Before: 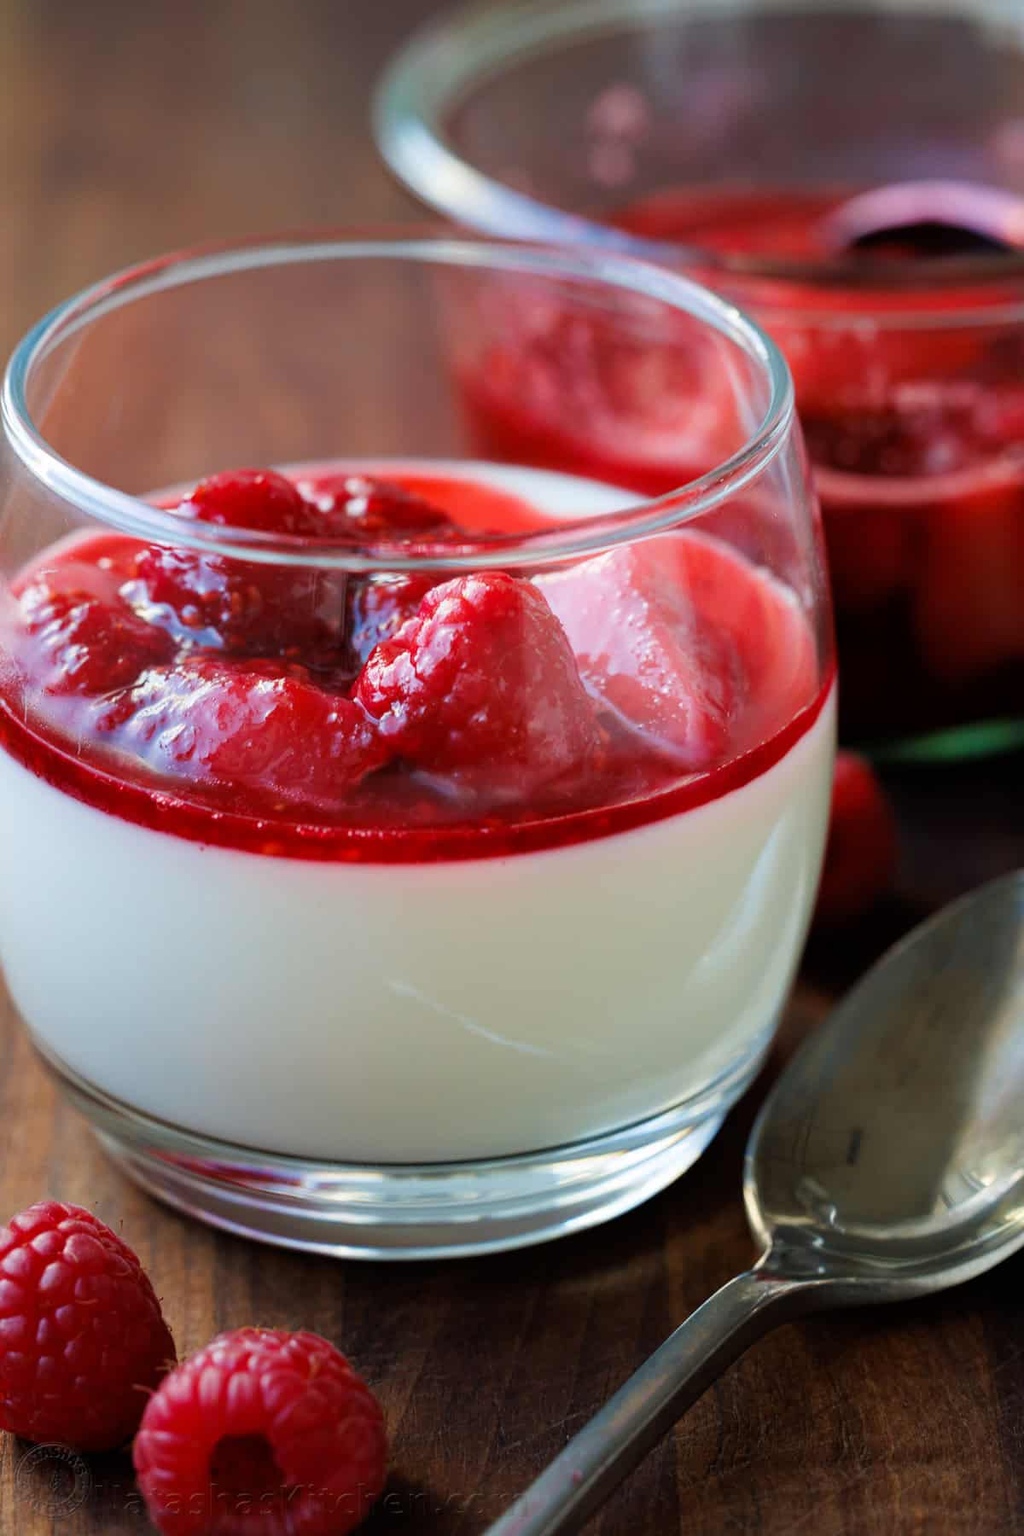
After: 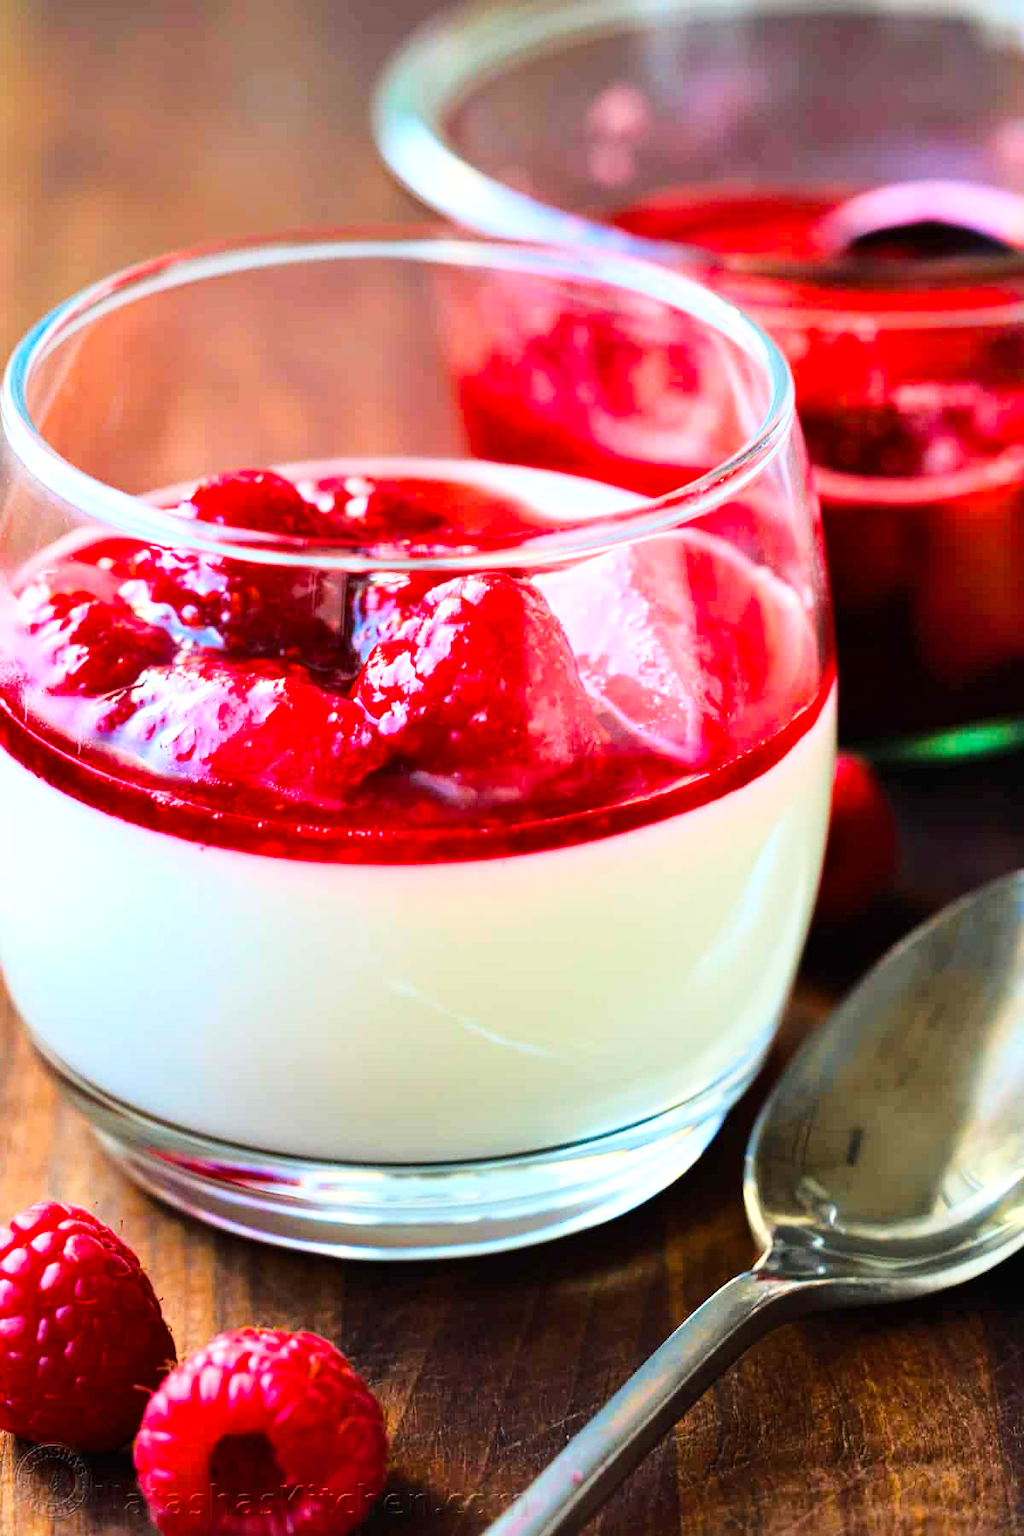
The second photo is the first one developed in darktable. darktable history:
color balance rgb: linear chroma grading › global chroma 8.12%, perceptual saturation grading › global saturation 9.07%, perceptual saturation grading › highlights -13.84%, perceptual saturation grading › mid-tones 14.88%, perceptual saturation grading › shadows 22.8%, perceptual brilliance grading › highlights 2.61%, global vibrance 12.07%
base curve: curves: ch0 [(0, 0) (0.028, 0.03) (0.121, 0.232) (0.46, 0.748) (0.859, 0.968) (1, 1)]
exposure: black level correction 0, exposure 0.5 EV, compensate exposure bias true, compensate highlight preservation false
shadows and highlights: low approximation 0.01, soften with gaussian
